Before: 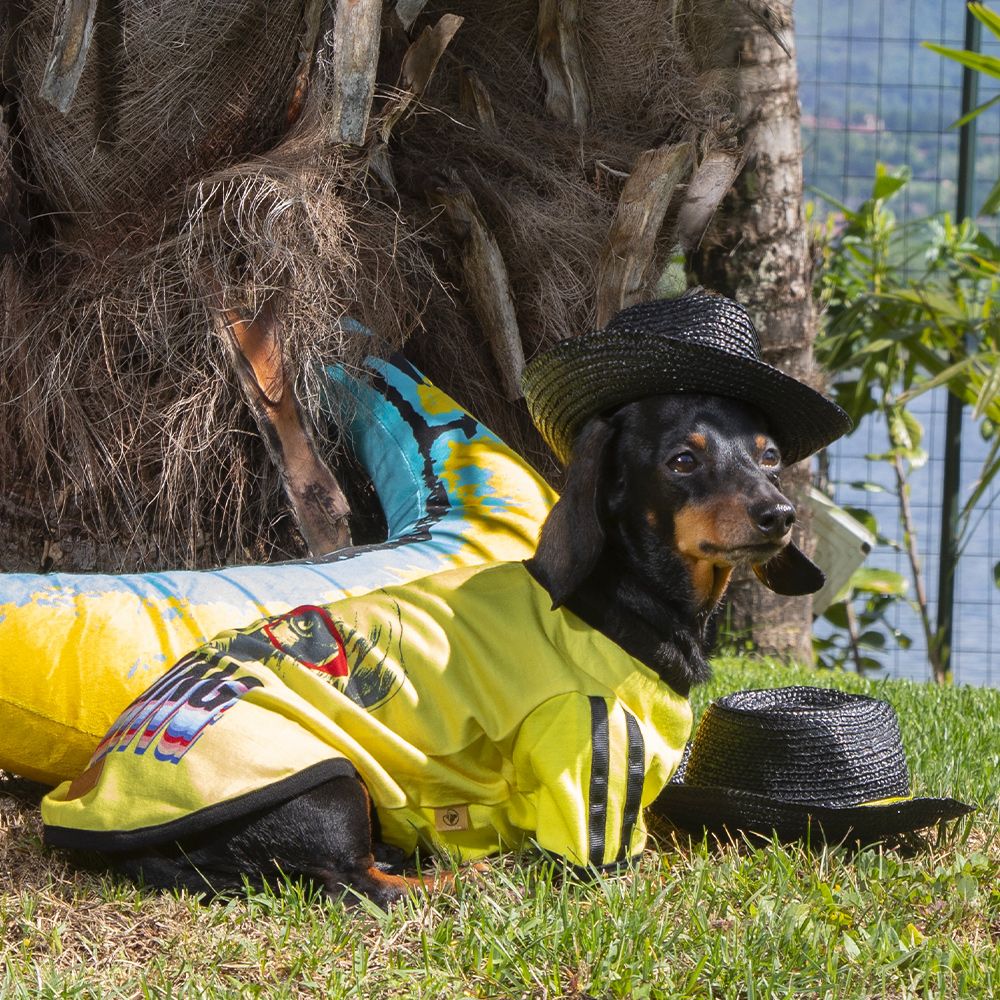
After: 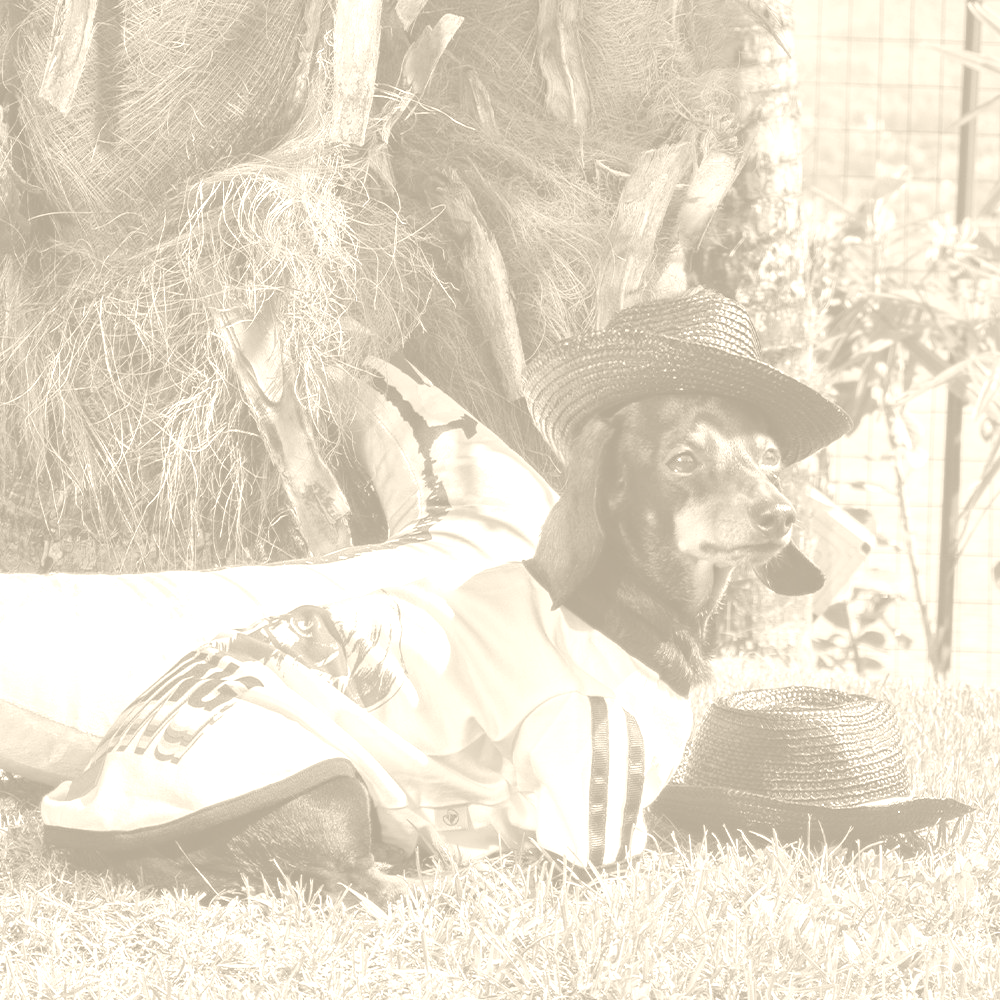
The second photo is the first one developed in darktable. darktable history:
shadows and highlights: white point adjustment 0.1, highlights -70, soften with gaussian
colorize: hue 36°, saturation 71%, lightness 80.79%
